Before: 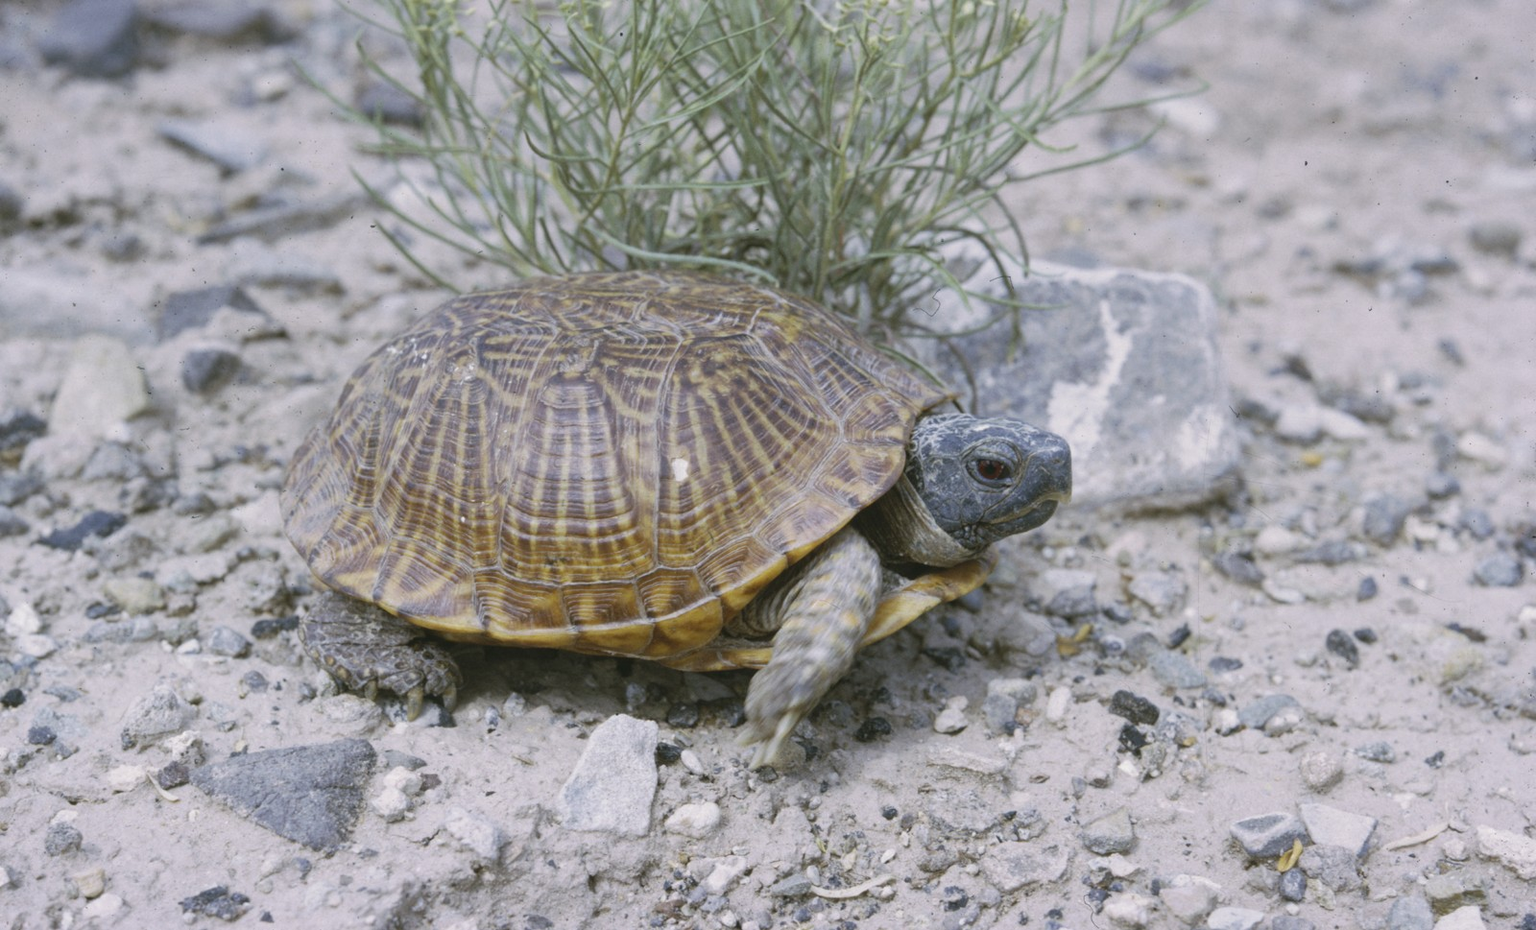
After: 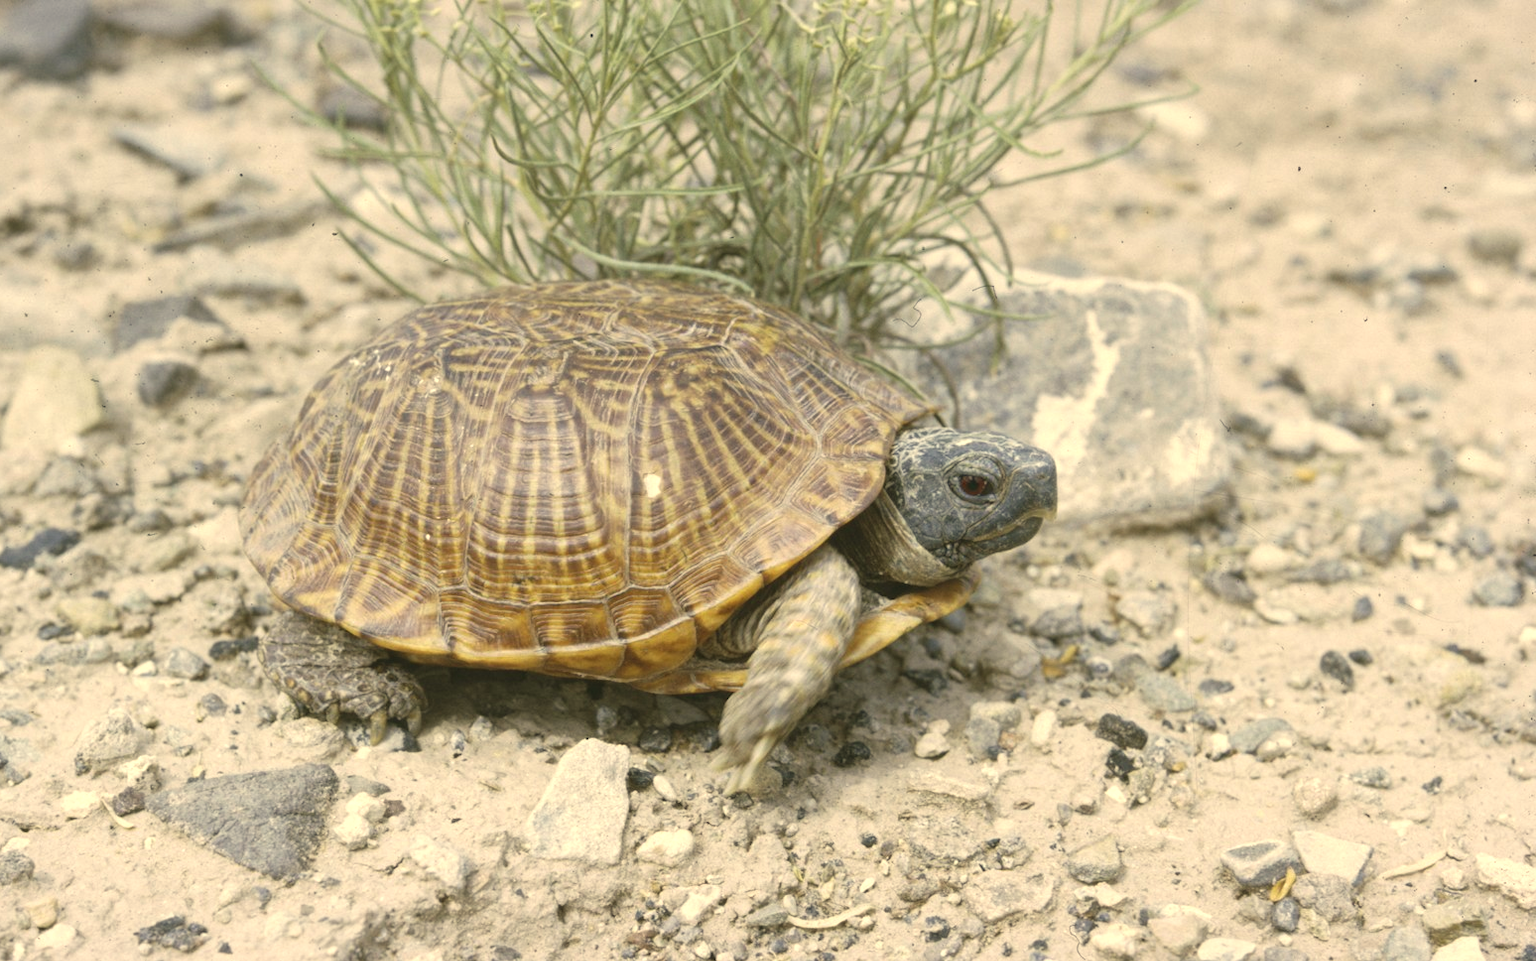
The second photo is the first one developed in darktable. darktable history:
crop and rotate: left 3.238%
white balance: red 1.08, blue 0.791
exposure: black level correction 0, exposure 0.5 EV, compensate exposure bias true, compensate highlight preservation false
